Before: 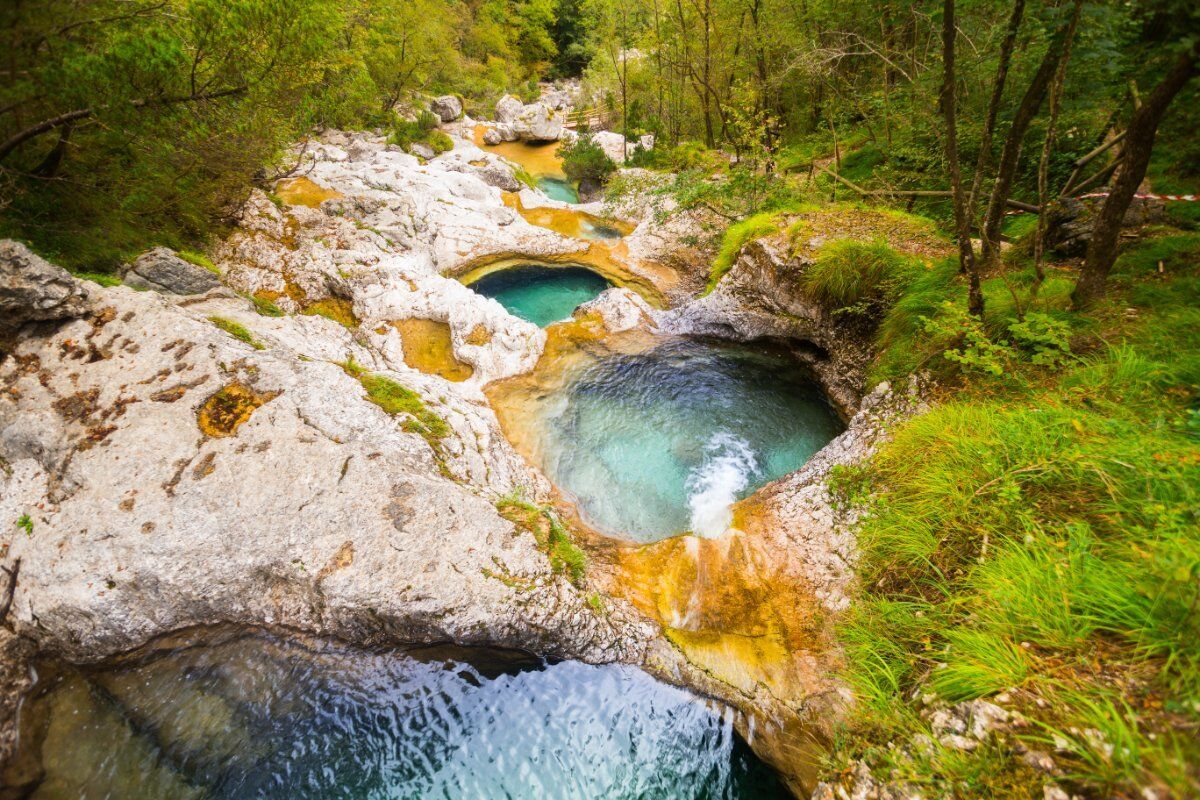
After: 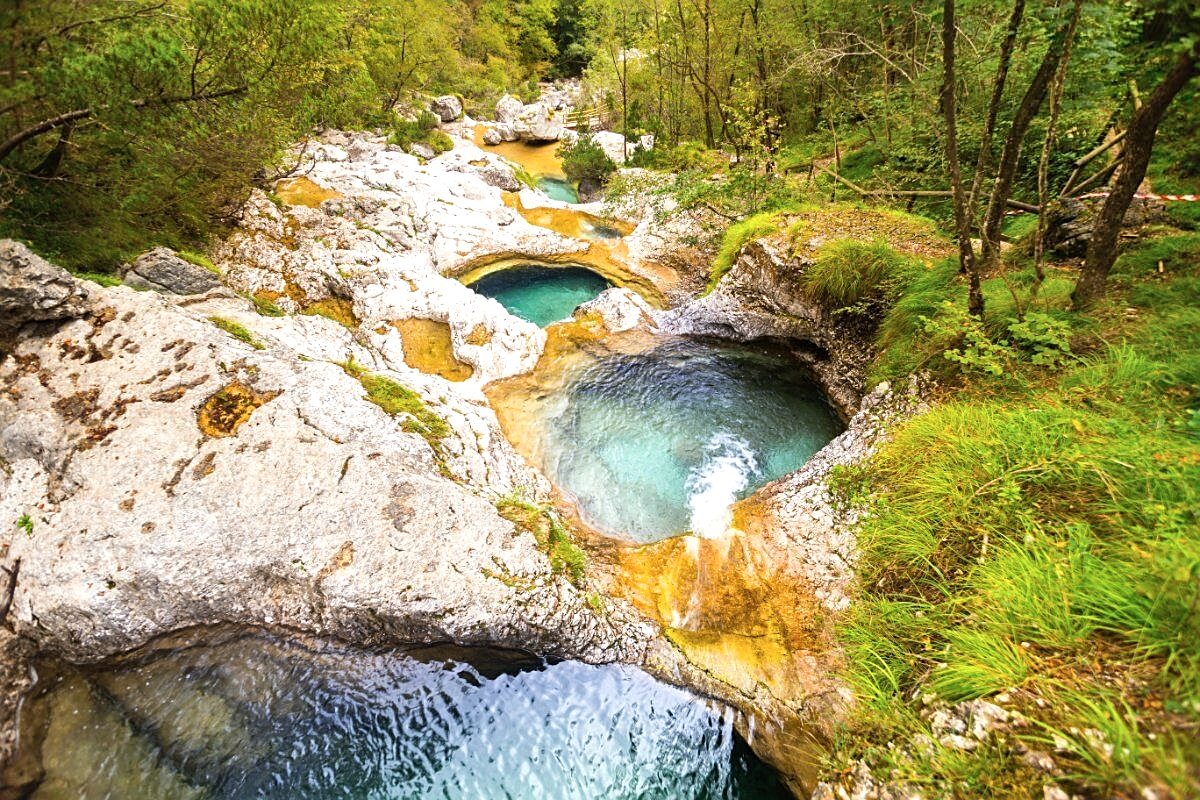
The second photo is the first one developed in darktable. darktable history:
shadows and highlights: radius 111.19, shadows 51.56, white point adjustment 9.04, highlights -4.56, soften with gaussian
sharpen: on, module defaults
